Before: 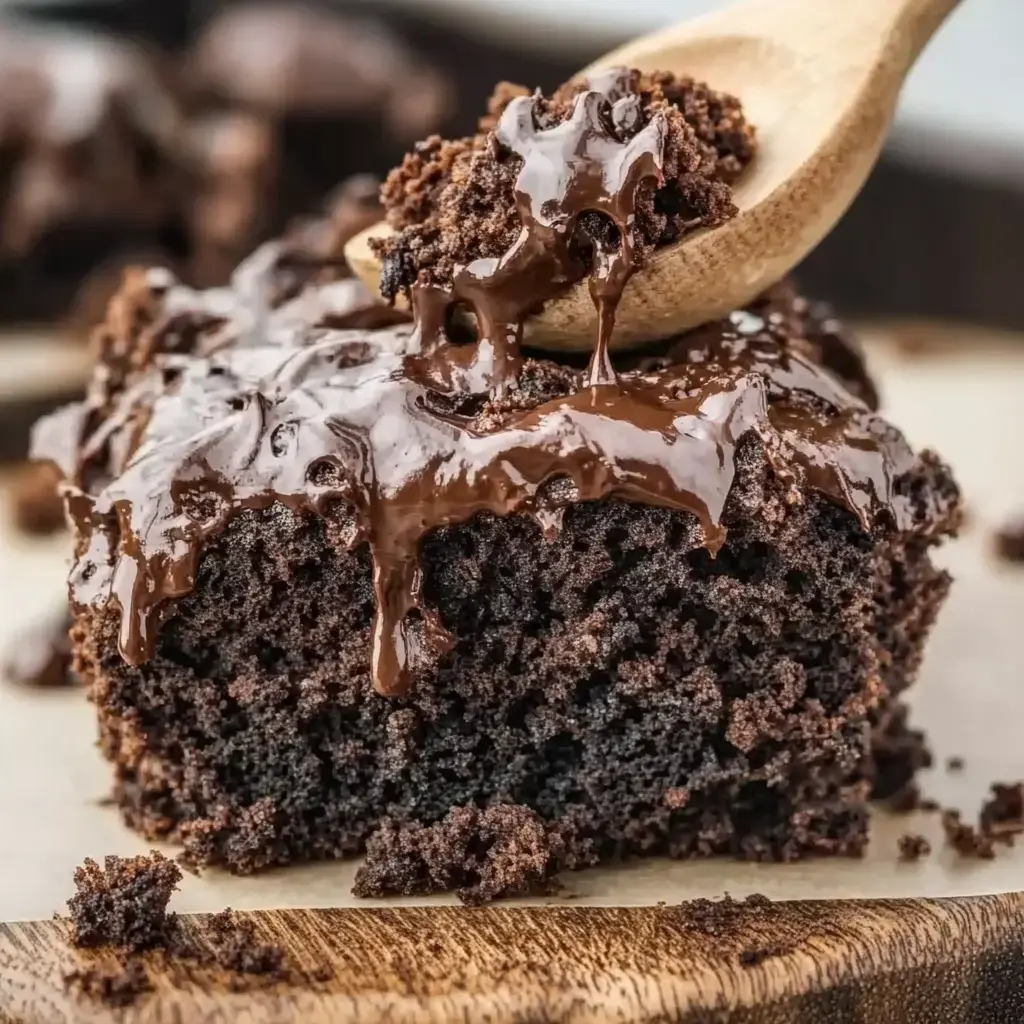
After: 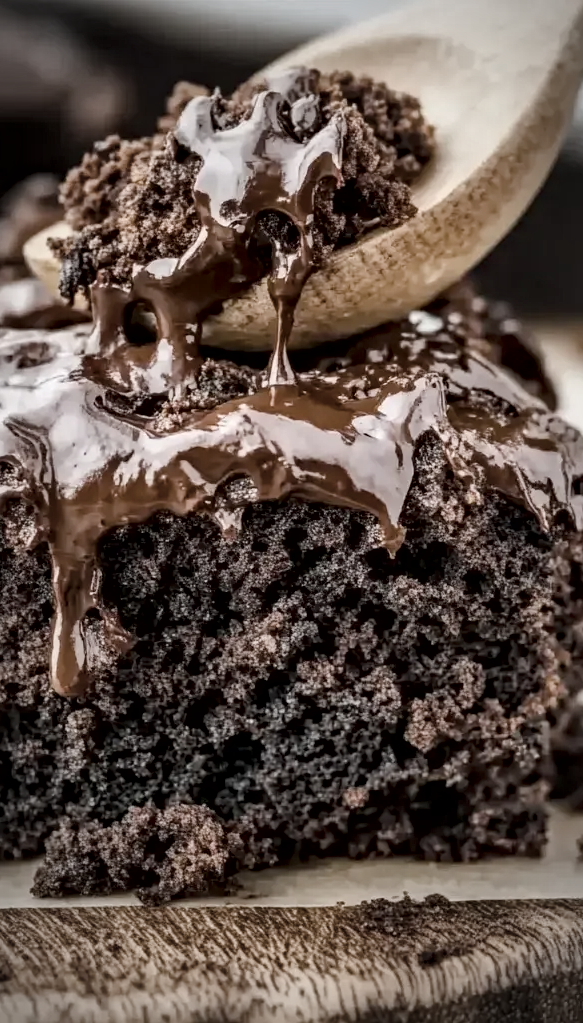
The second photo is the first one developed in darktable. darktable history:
crop: left 31.437%, top 0.022%, right 11.623%
color correction: highlights b* -0.003, saturation 0.531
haze removal: compatibility mode true, adaptive false
vignetting: fall-off start 64.02%, width/height ratio 0.886, unbound false
local contrast: mode bilateral grid, contrast 99, coarseness 100, detail 165%, midtone range 0.2
color balance rgb: shadows lift › hue 85.25°, power › hue 310.19°, perceptual saturation grading › global saturation 0.96%, perceptual saturation grading › highlights -9.004%, perceptual saturation grading › mid-tones 18.003%, perceptual saturation grading › shadows 28.72%, global vibrance 20%
